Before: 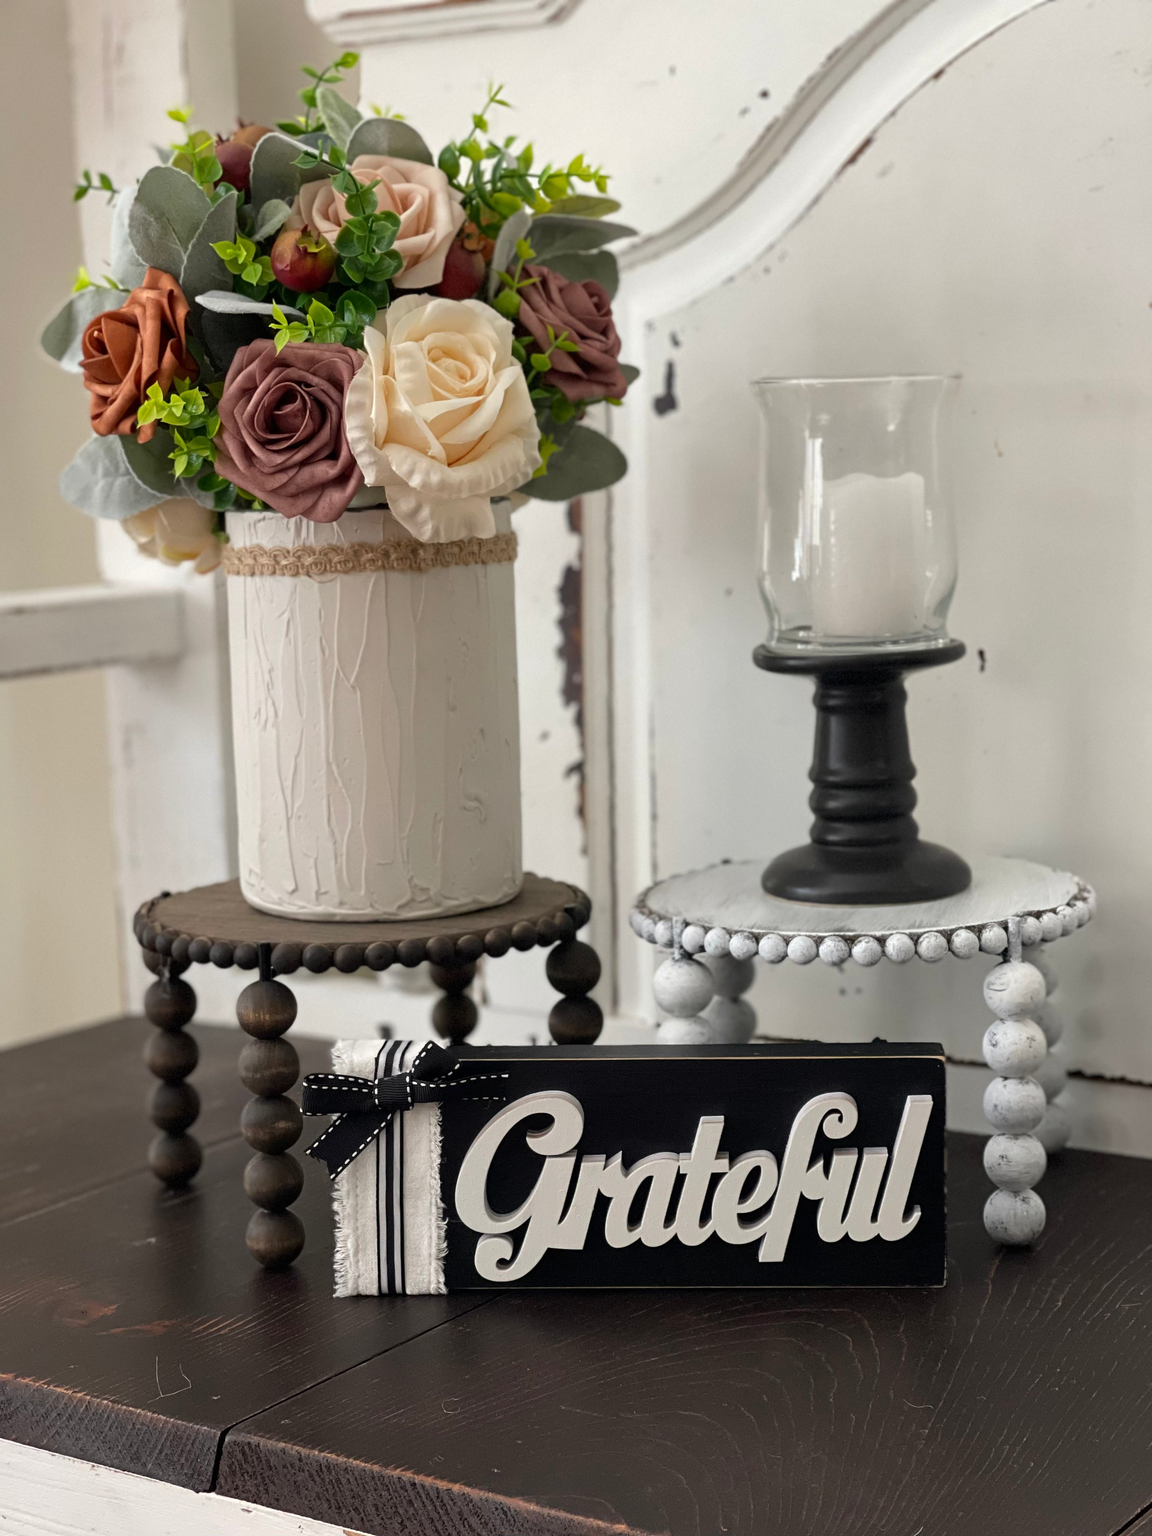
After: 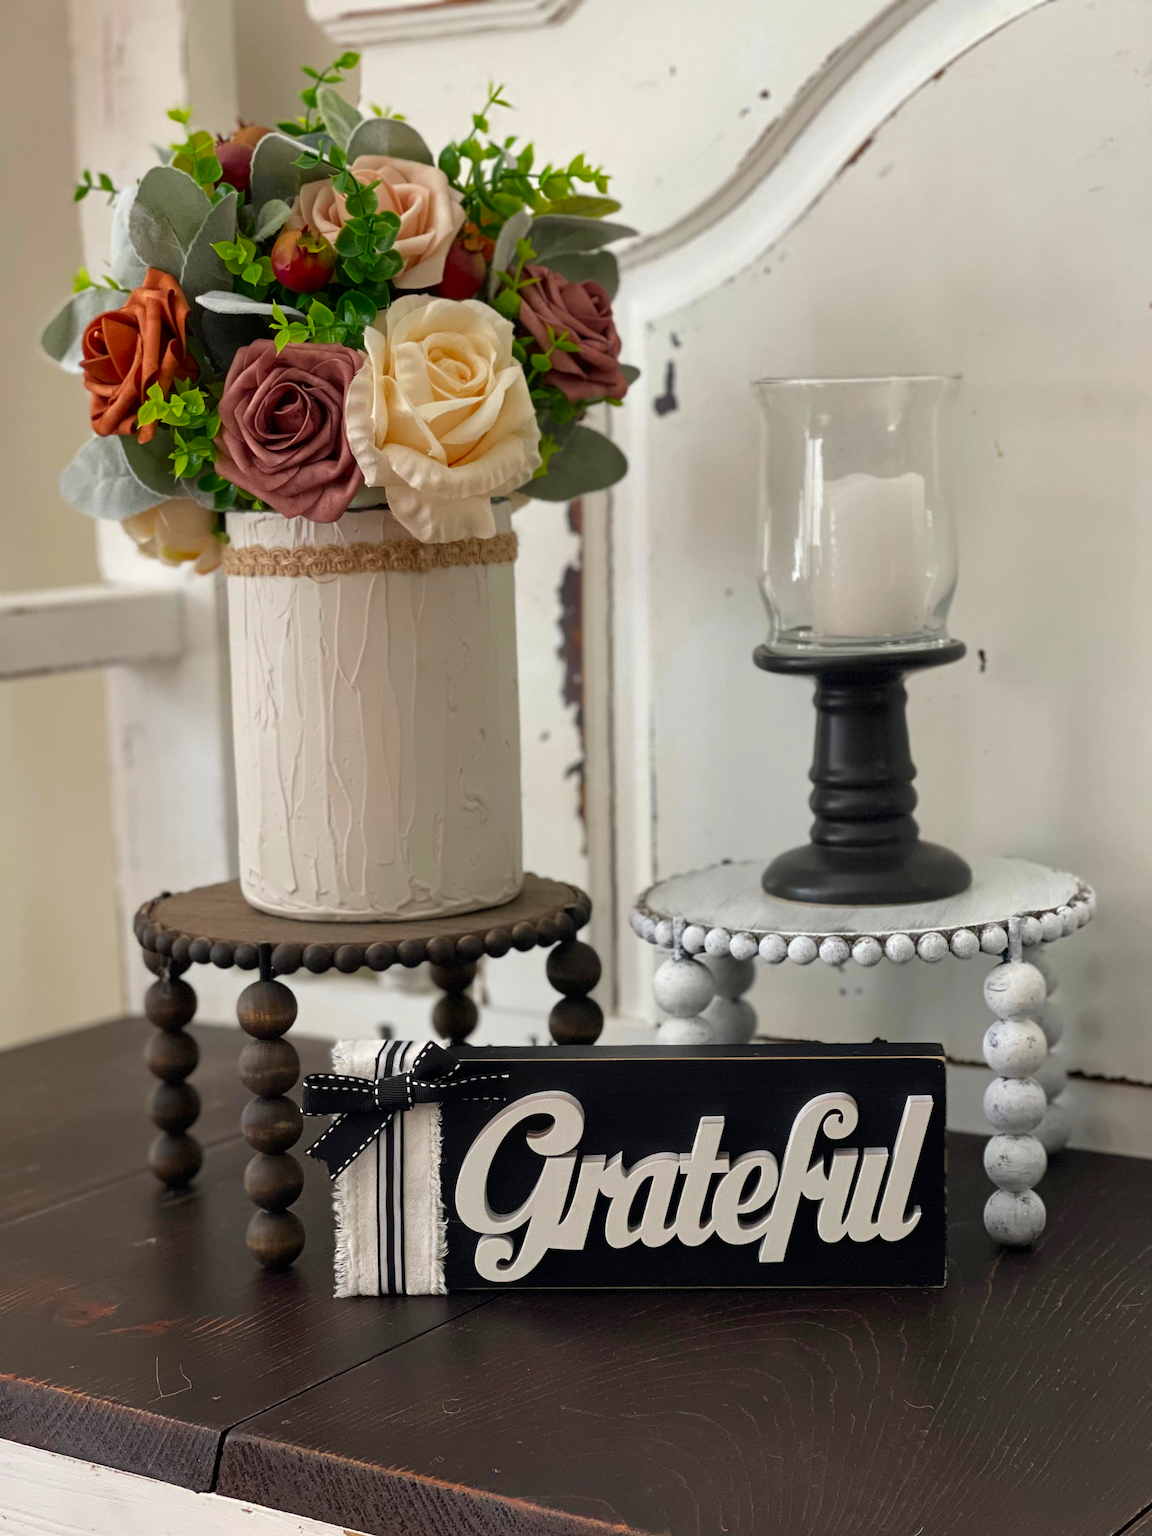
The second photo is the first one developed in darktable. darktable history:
exposure: compensate highlight preservation false
color zones: curves: ch0 [(0, 0.425) (0.143, 0.422) (0.286, 0.42) (0.429, 0.419) (0.571, 0.419) (0.714, 0.42) (0.857, 0.422) (1, 0.425)]; ch1 [(0, 0.666) (0.143, 0.669) (0.286, 0.671) (0.429, 0.67) (0.571, 0.67) (0.714, 0.67) (0.857, 0.67) (1, 0.666)]
